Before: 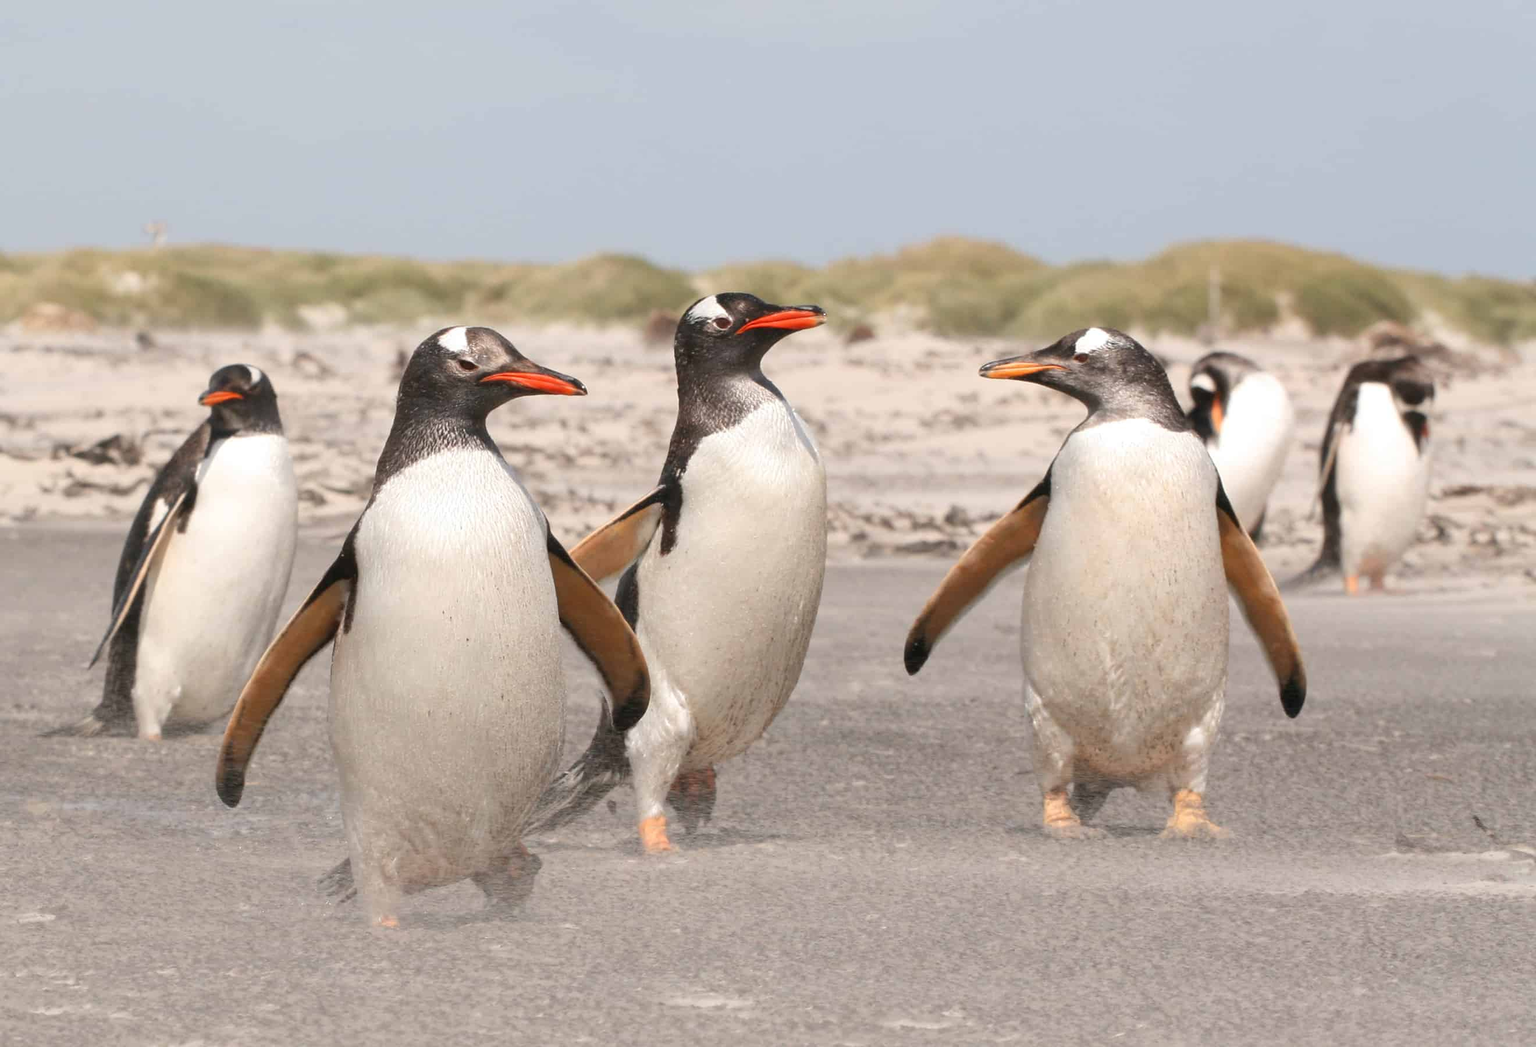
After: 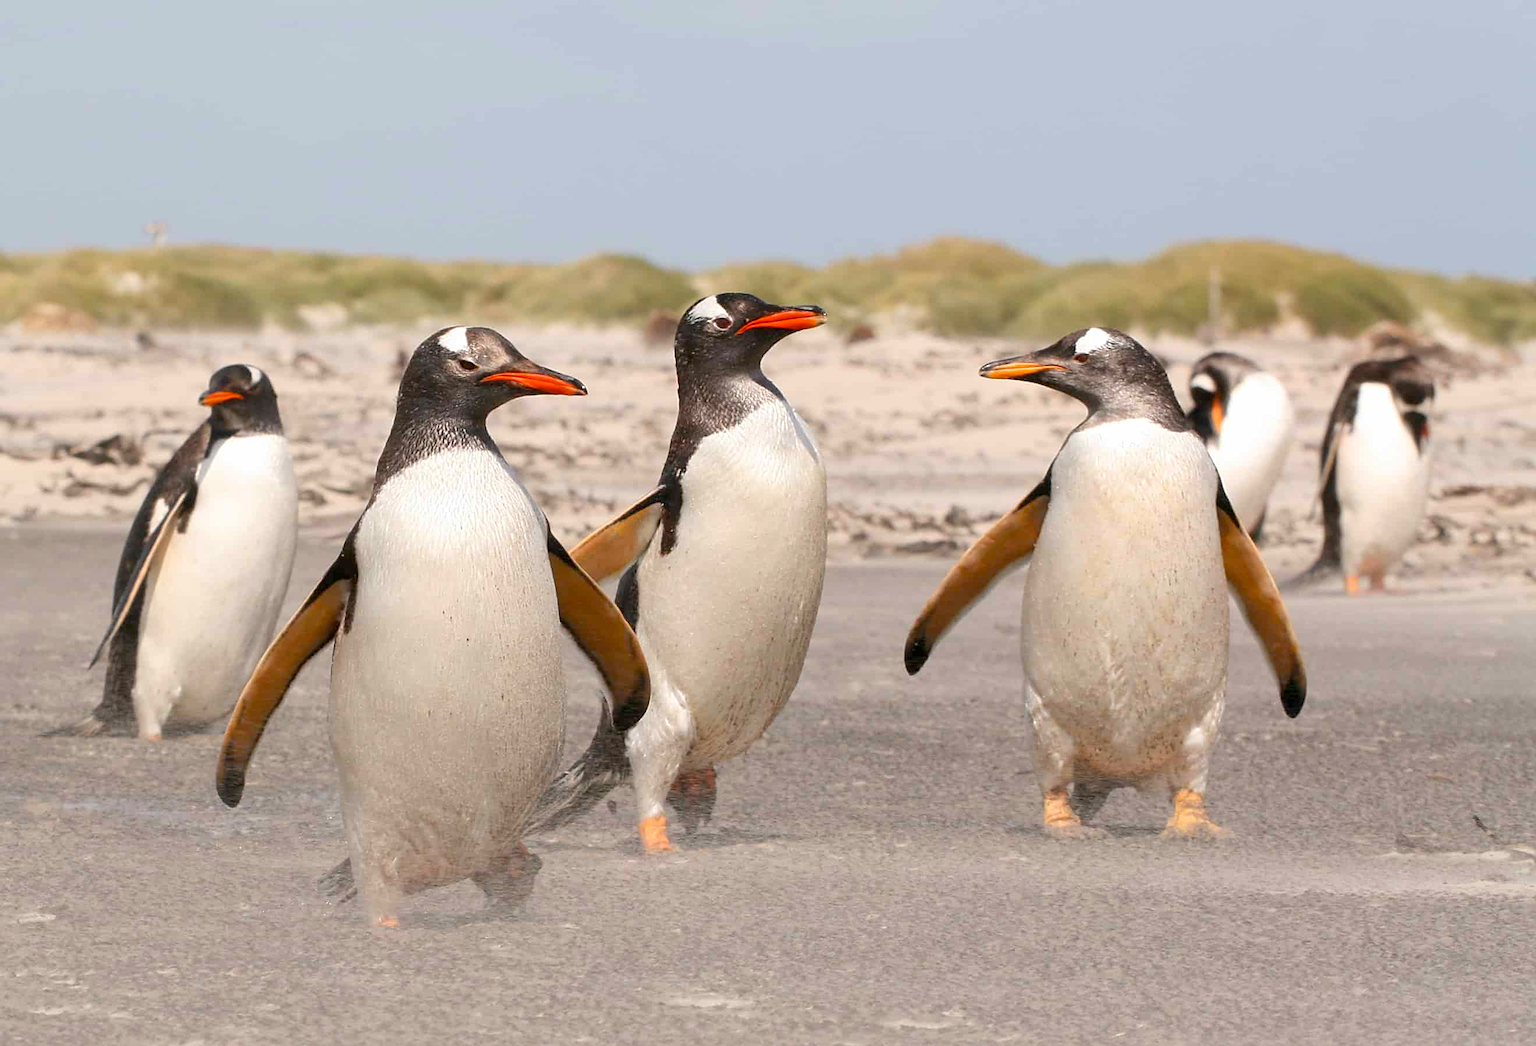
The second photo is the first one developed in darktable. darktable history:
color balance rgb: global offset › luminance -0.506%, perceptual saturation grading › global saturation 30.922%
sharpen: on, module defaults
